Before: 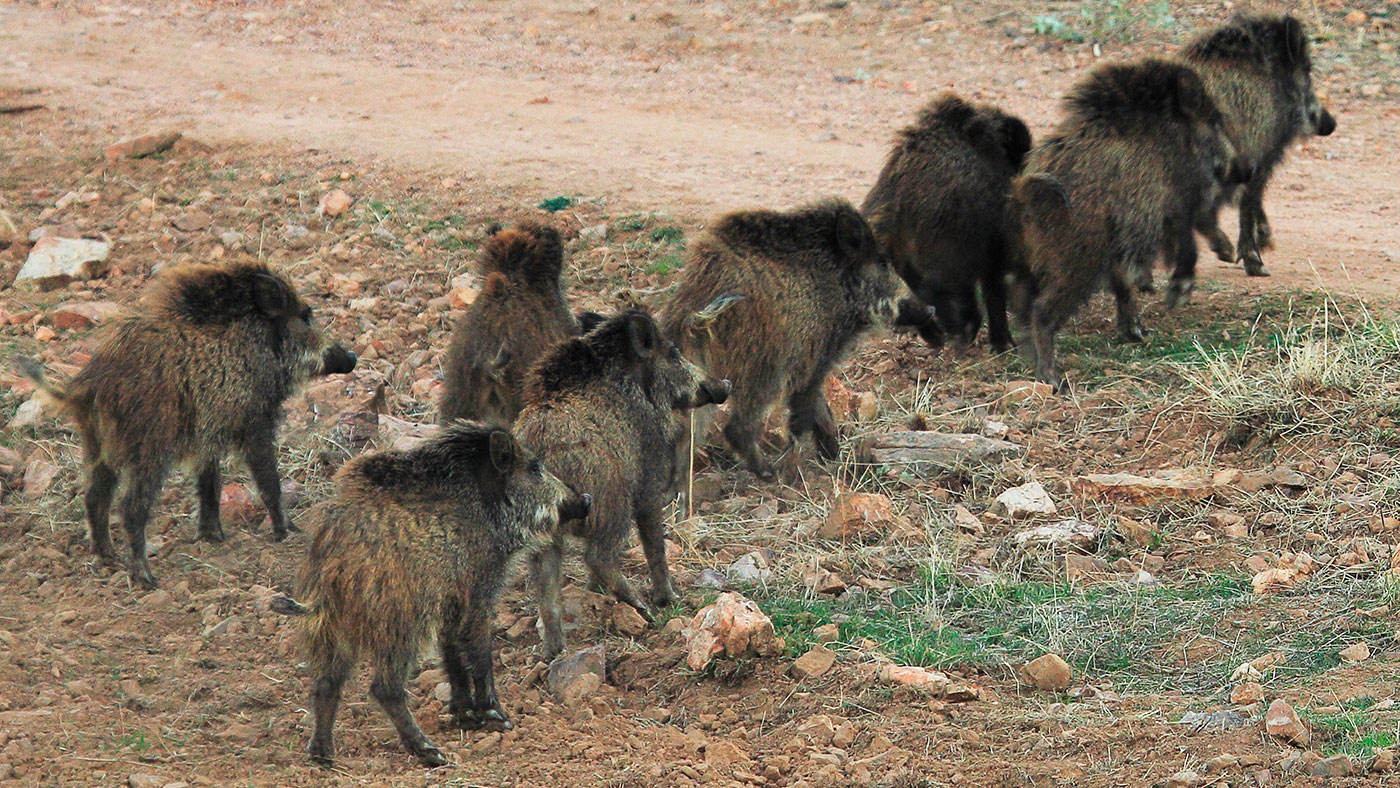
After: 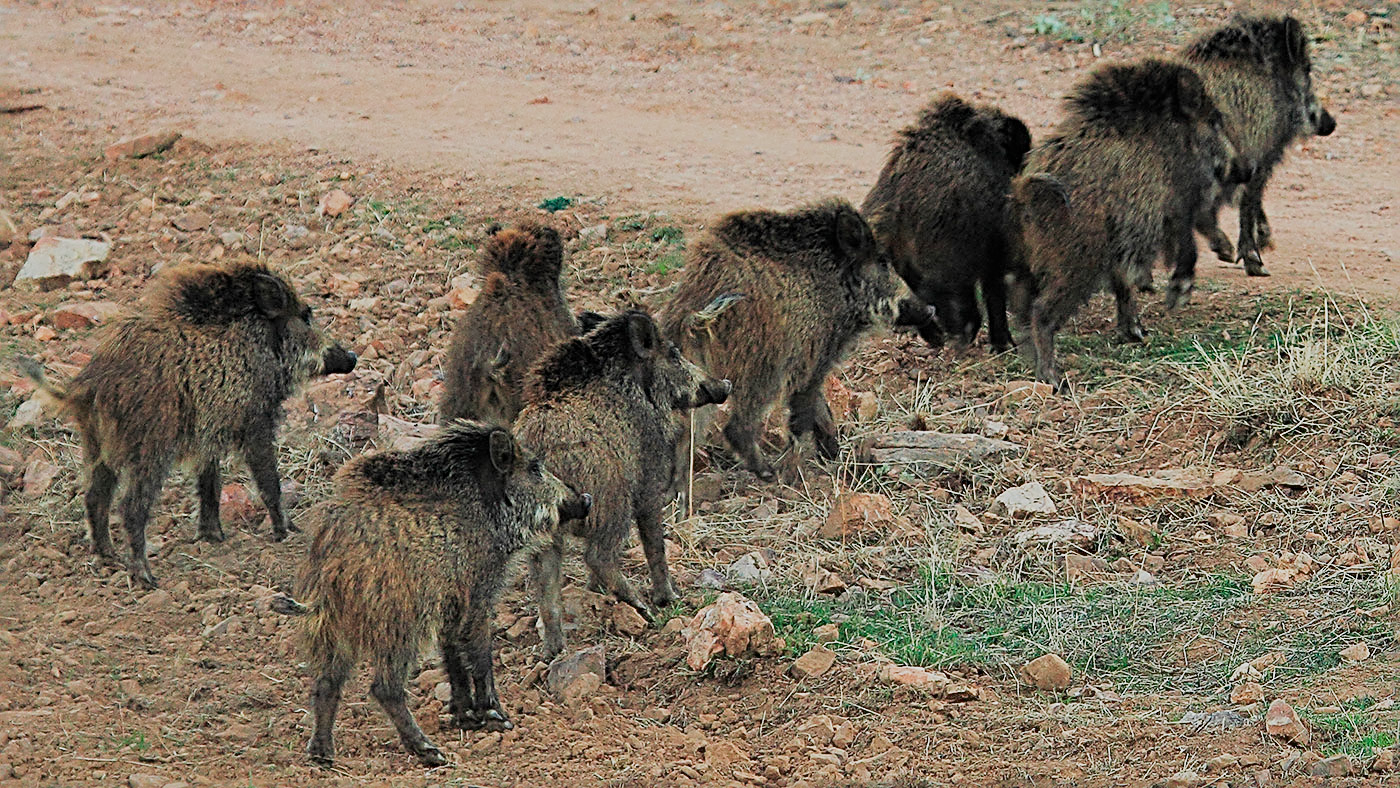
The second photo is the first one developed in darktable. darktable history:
sharpen: radius 3.025, amount 0.757
filmic rgb: black relative exposure -13 EV, threshold 3 EV, target white luminance 85%, hardness 6.3, latitude 42.11%, contrast 0.858, shadows ↔ highlights balance 8.63%, color science v4 (2020), enable highlight reconstruction true
